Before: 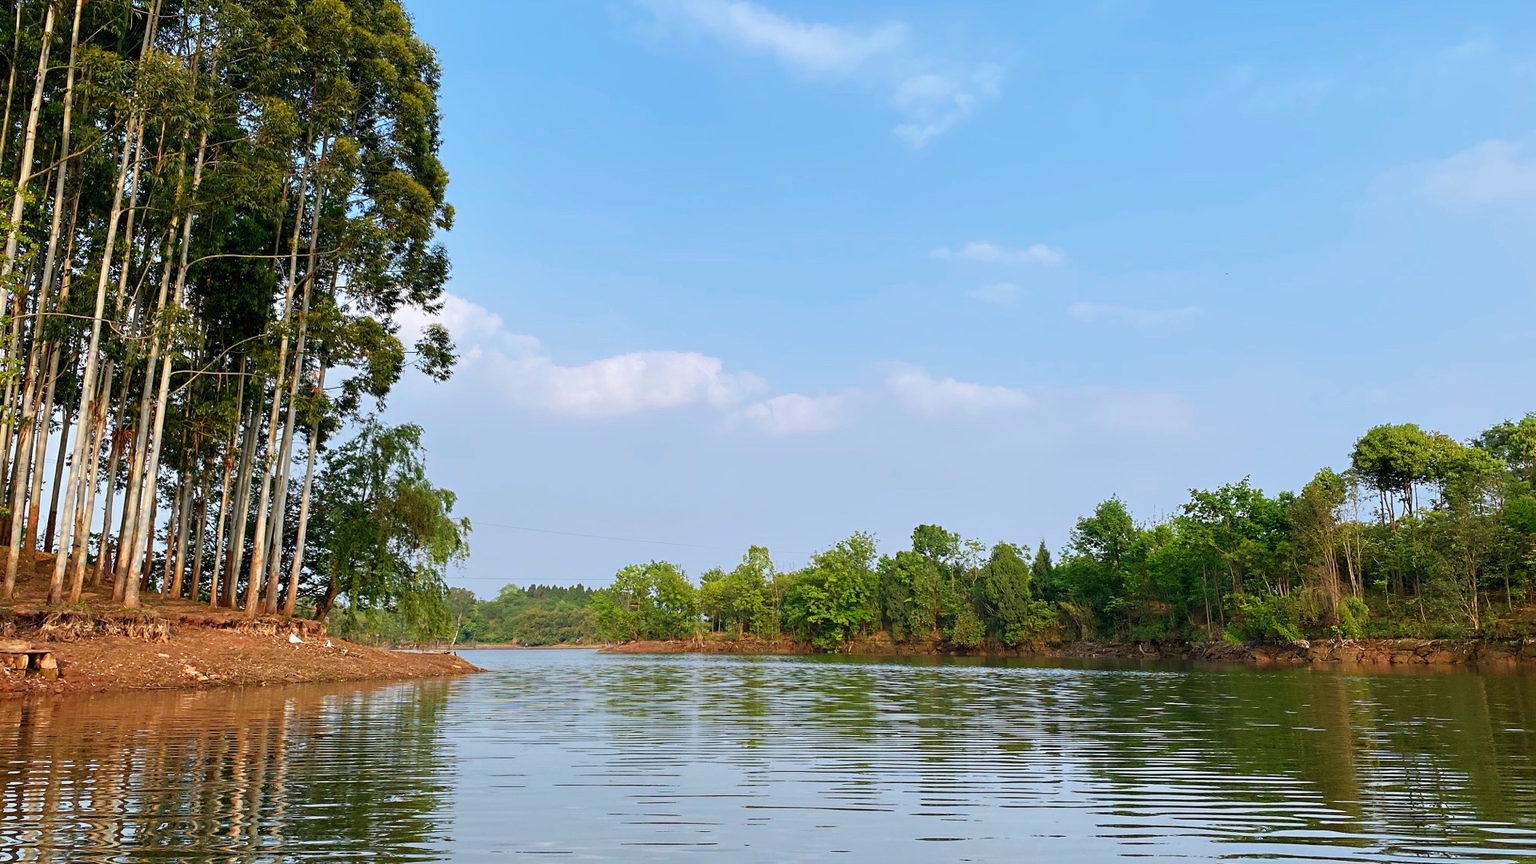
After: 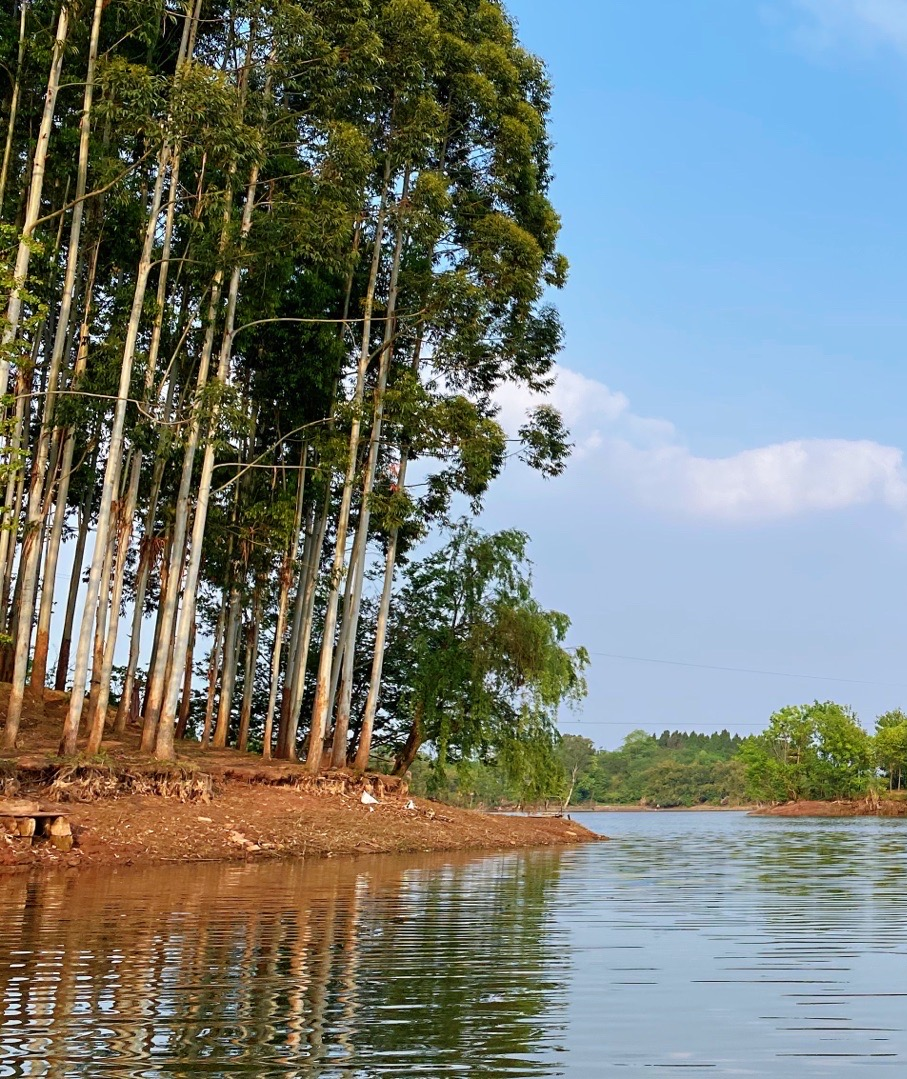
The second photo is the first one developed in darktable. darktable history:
crop and rotate: left 0.011%, top 0%, right 52.714%
